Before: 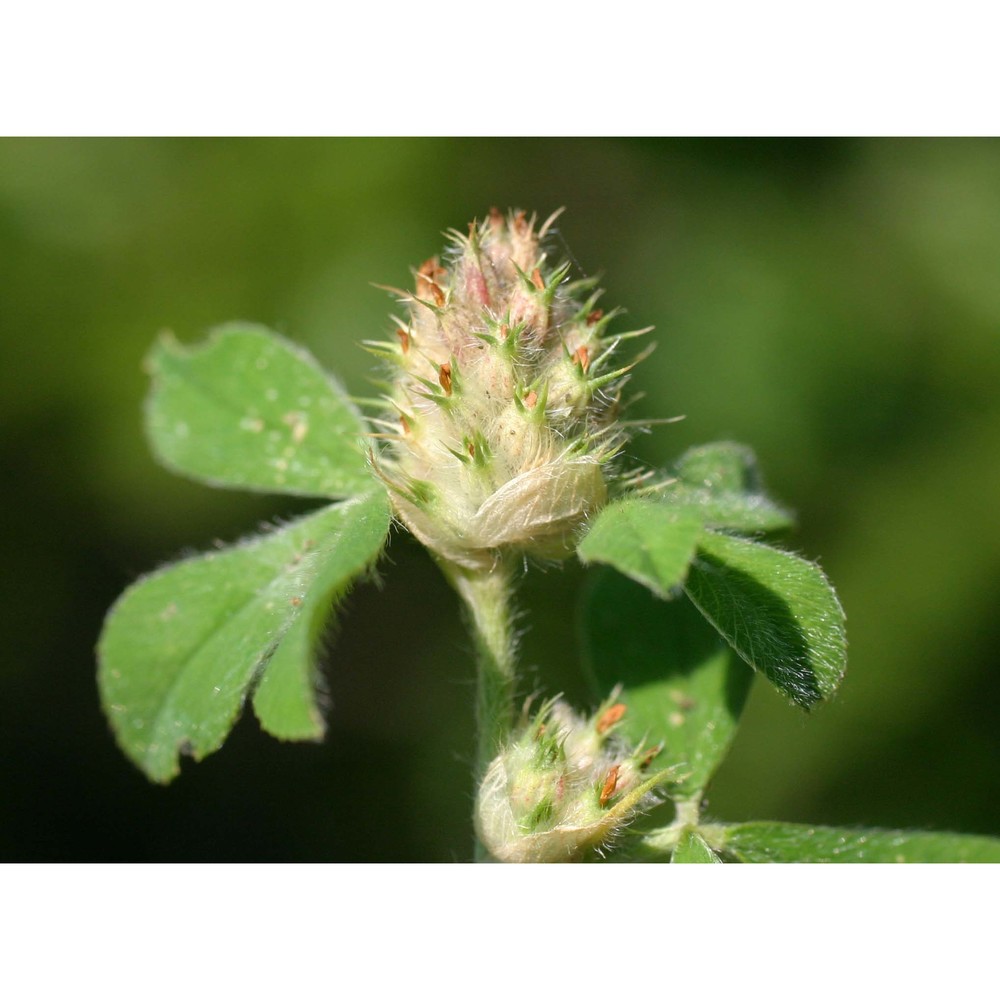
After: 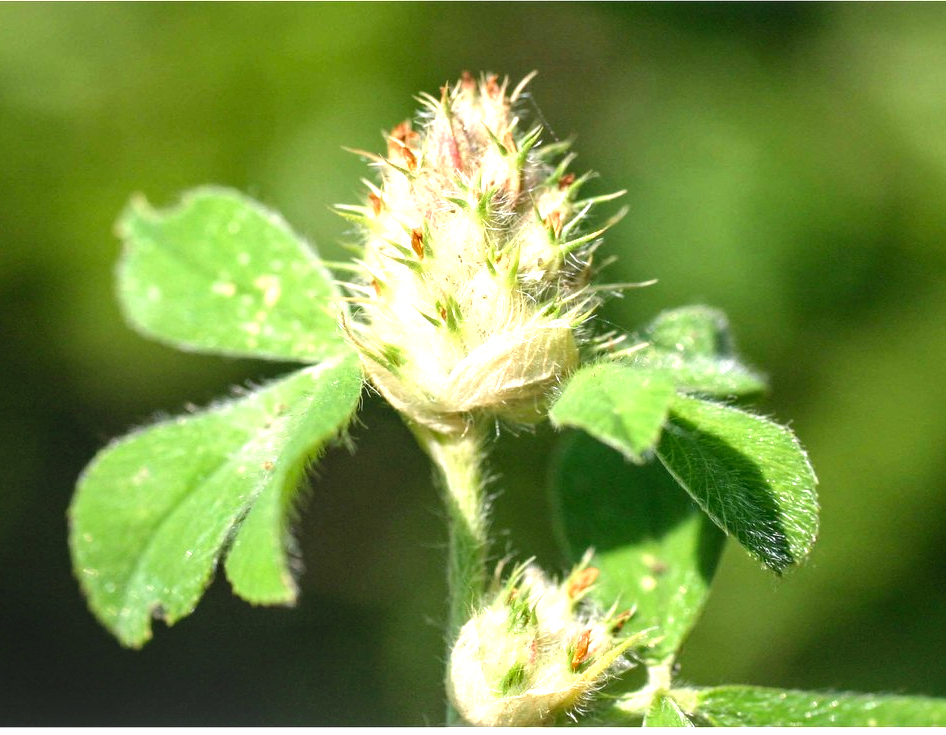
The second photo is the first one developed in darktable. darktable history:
local contrast: on, module defaults
levels: levels [0, 0.374, 0.749]
crop and rotate: left 2.806%, top 13.694%, right 2.502%, bottom 12.762%
